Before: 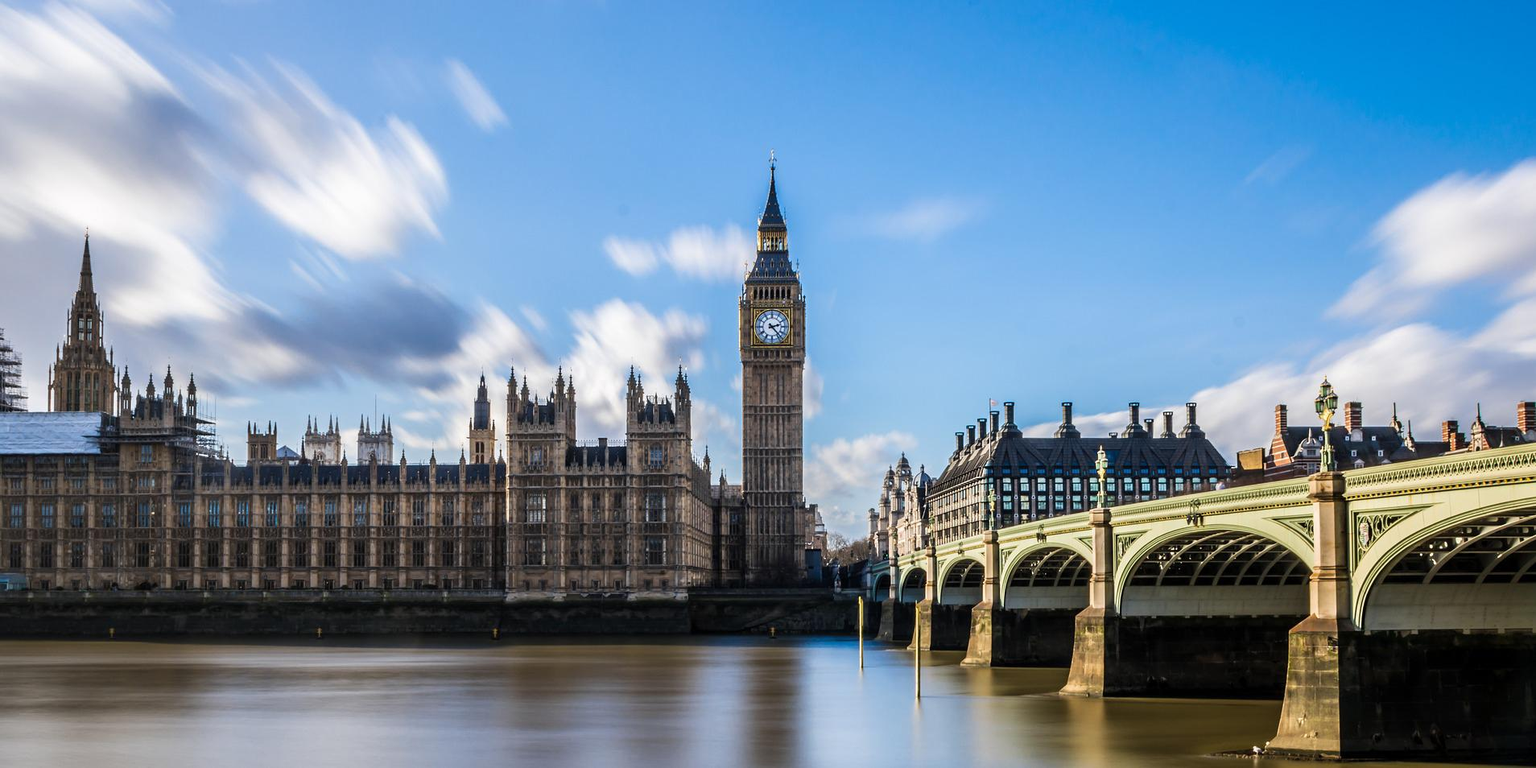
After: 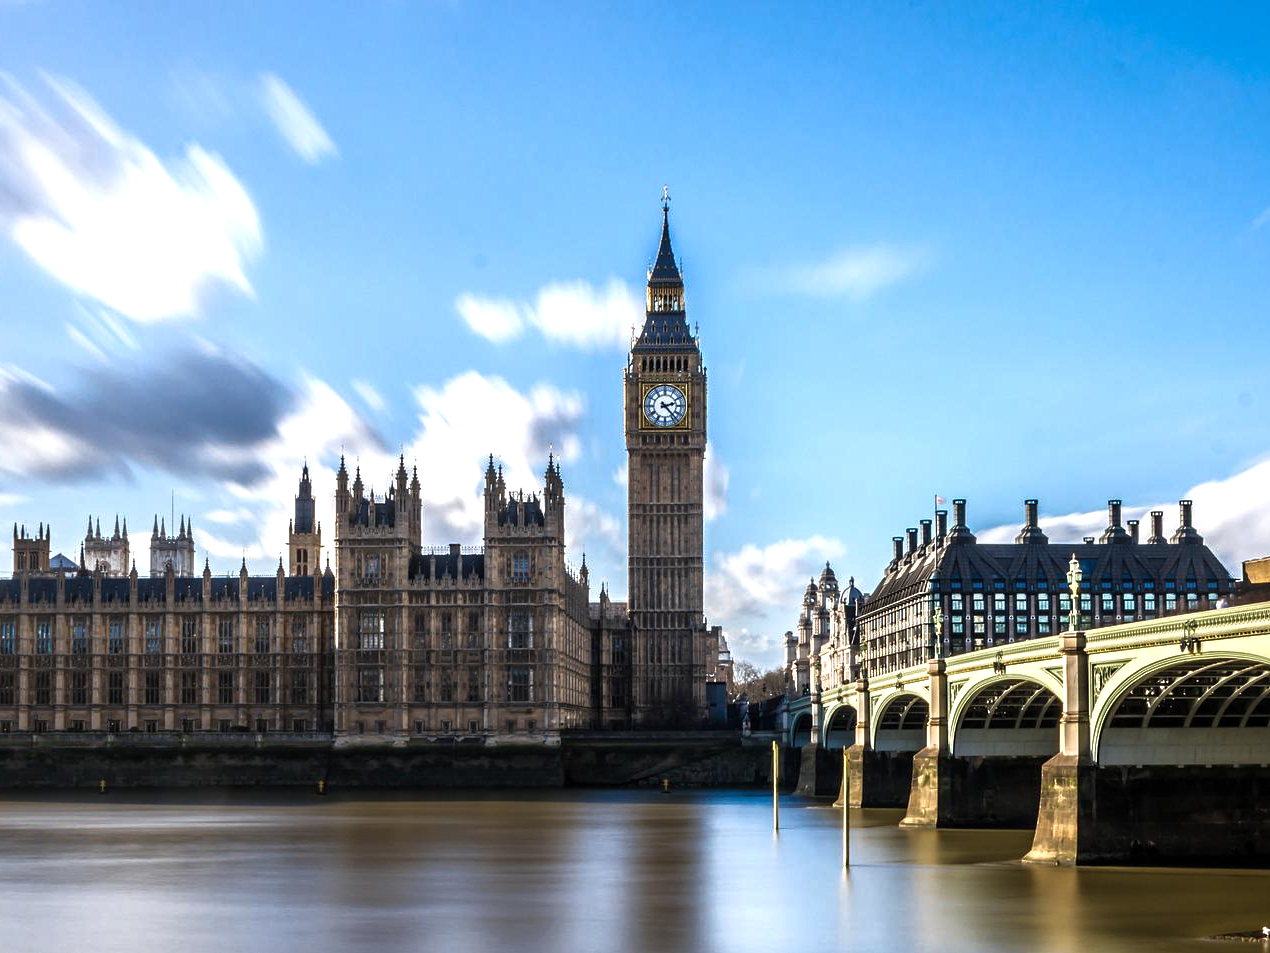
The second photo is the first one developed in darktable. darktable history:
crop and rotate: left 15.415%, right 17.984%
tone equalizer: -8 EV 0.001 EV, -7 EV -0.002 EV, -6 EV 0.003 EV, -5 EV -0.051 EV, -4 EV -0.102 EV, -3 EV -0.183 EV, -2 EV 0.256 EV, -1 EV 0.704 EV, +0 EV 0.474 EV, edges refinement/feathering 500, mask exposure compensation -1.57 EV, preserve details no
